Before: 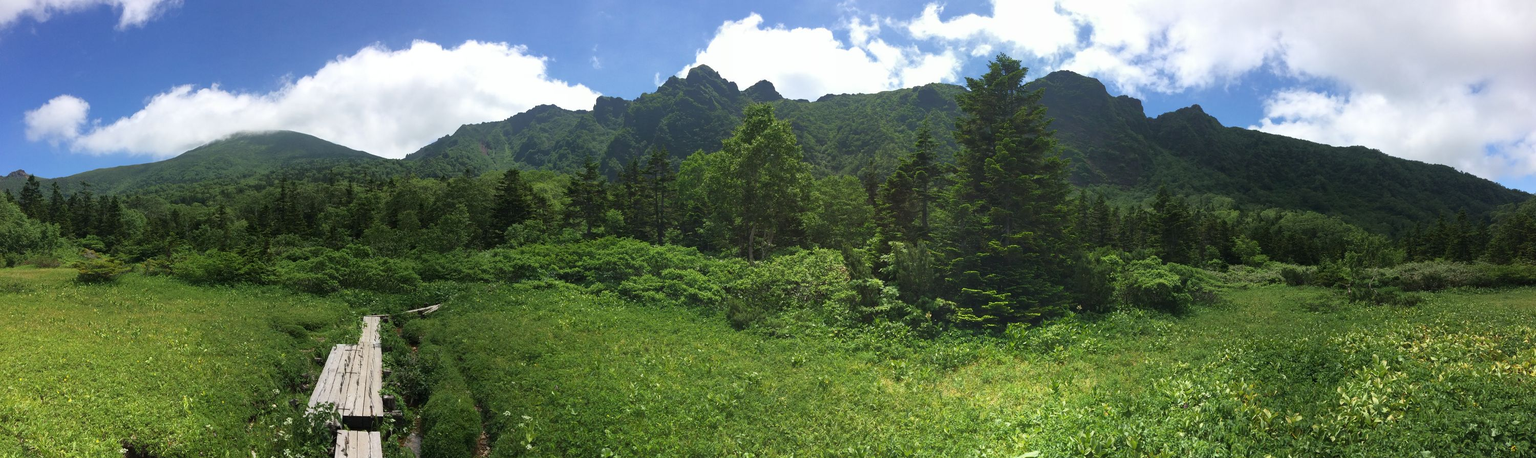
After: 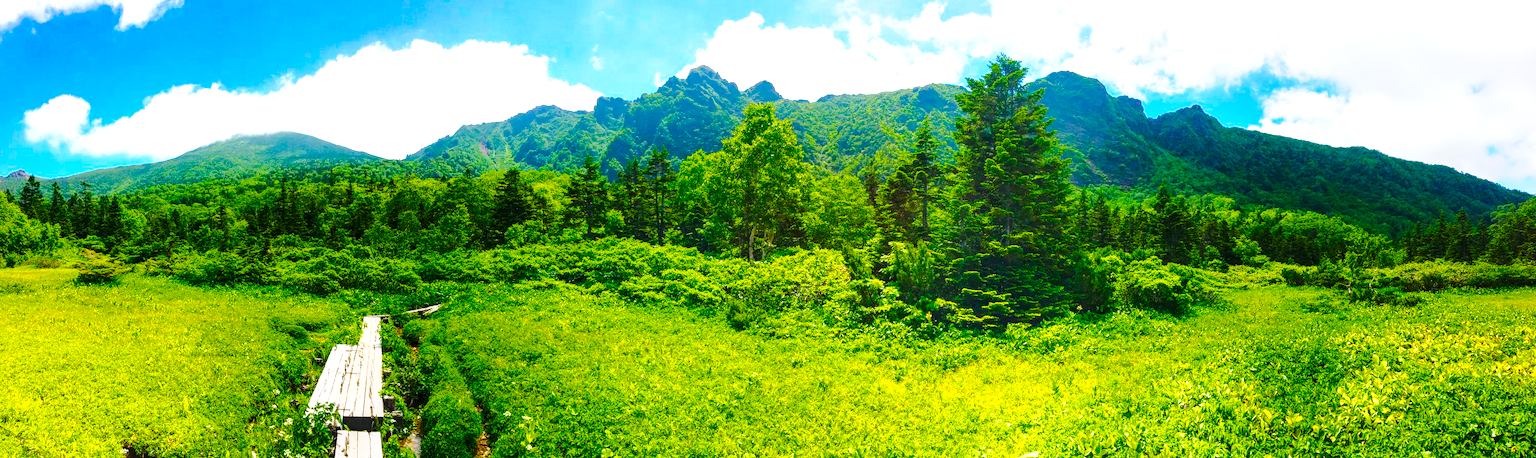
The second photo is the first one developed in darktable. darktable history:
base curve: curves: ch0 [(0, 0) (0.028, 0.03) (0.121, 0.232) (0.46, 0.748) (0.859, 0.968) (1, 1)], preserve colors none
tone curve: curves: ch0 [(0, 0.01) (0.037, 0.032) (0.131, 0.108) (0.275, 0.256) (0.483, 0.512) (0.61, 0.665) (0.696, 0.742) (0.792, 0.819) (0.911, 0.925) (0.997, 0.995)]; ch1 [(0, 0) (0.308, 0.29) (0.425, 0.411) (0.492, 0.488) (0.505, 0.503) (0.527, 0.531) (0.568, 0.594) (0.683, 0.702) (0.746, 0.77) (1, 1)]; ch2 [(0, 0) (0.246, 0.233) (0.36, 0.352) (0.415, 0.415) (0.485, 0.487) (0.502, 0.504) (0.525, 0.523) (0.539, 0.553) (0.587, 0.594) (0.636, 0.652) (0.711, 0.729) (0.845, 0.855) (0.998, 0.977)], preserve colors none
local contrast: detail 130%
color balance rgb: linear chroma grading › global chroma 15.631%, perceptual saturation grading › global saturation 35.955%, perceptual saturation grading › shadows 35.723%, perceptual brilliance grading › global brilliance 25.361%, global vibrance 50.571%
